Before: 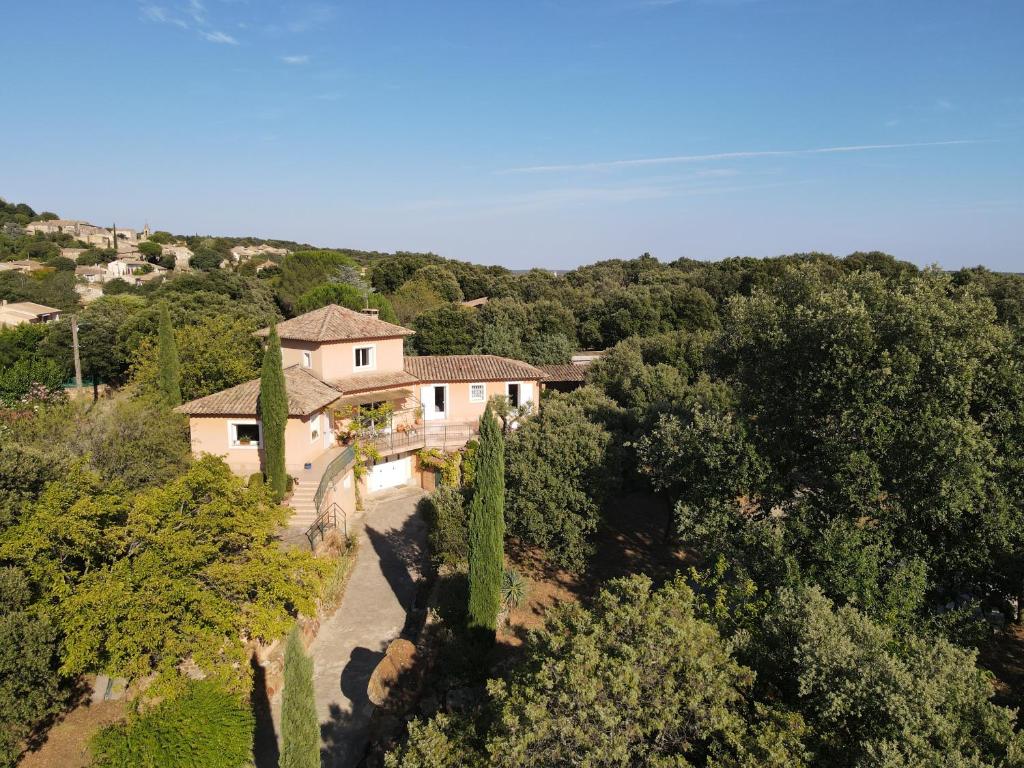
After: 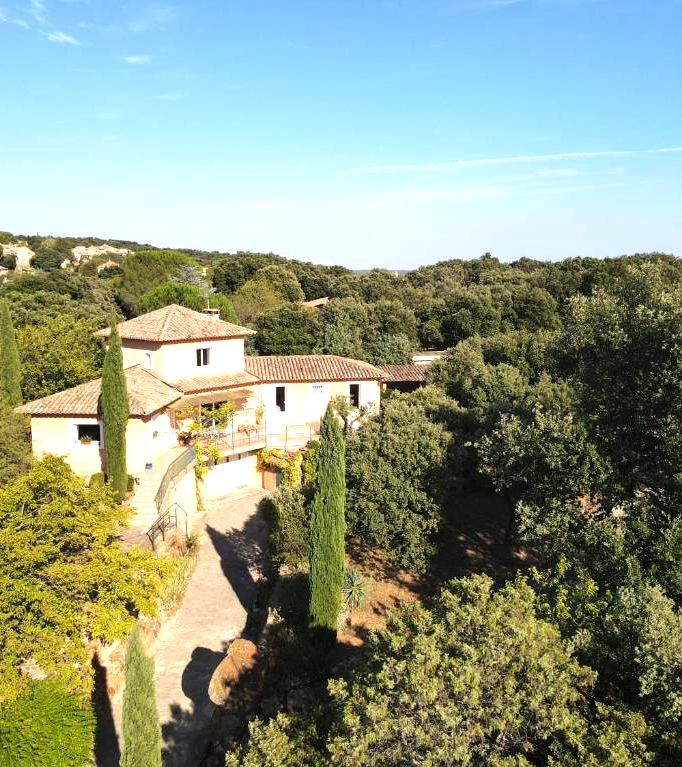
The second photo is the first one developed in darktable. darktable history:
levels: levels [0, 0.394, 0.787]
crop and rotate: left 15.546%, right 17.787%
